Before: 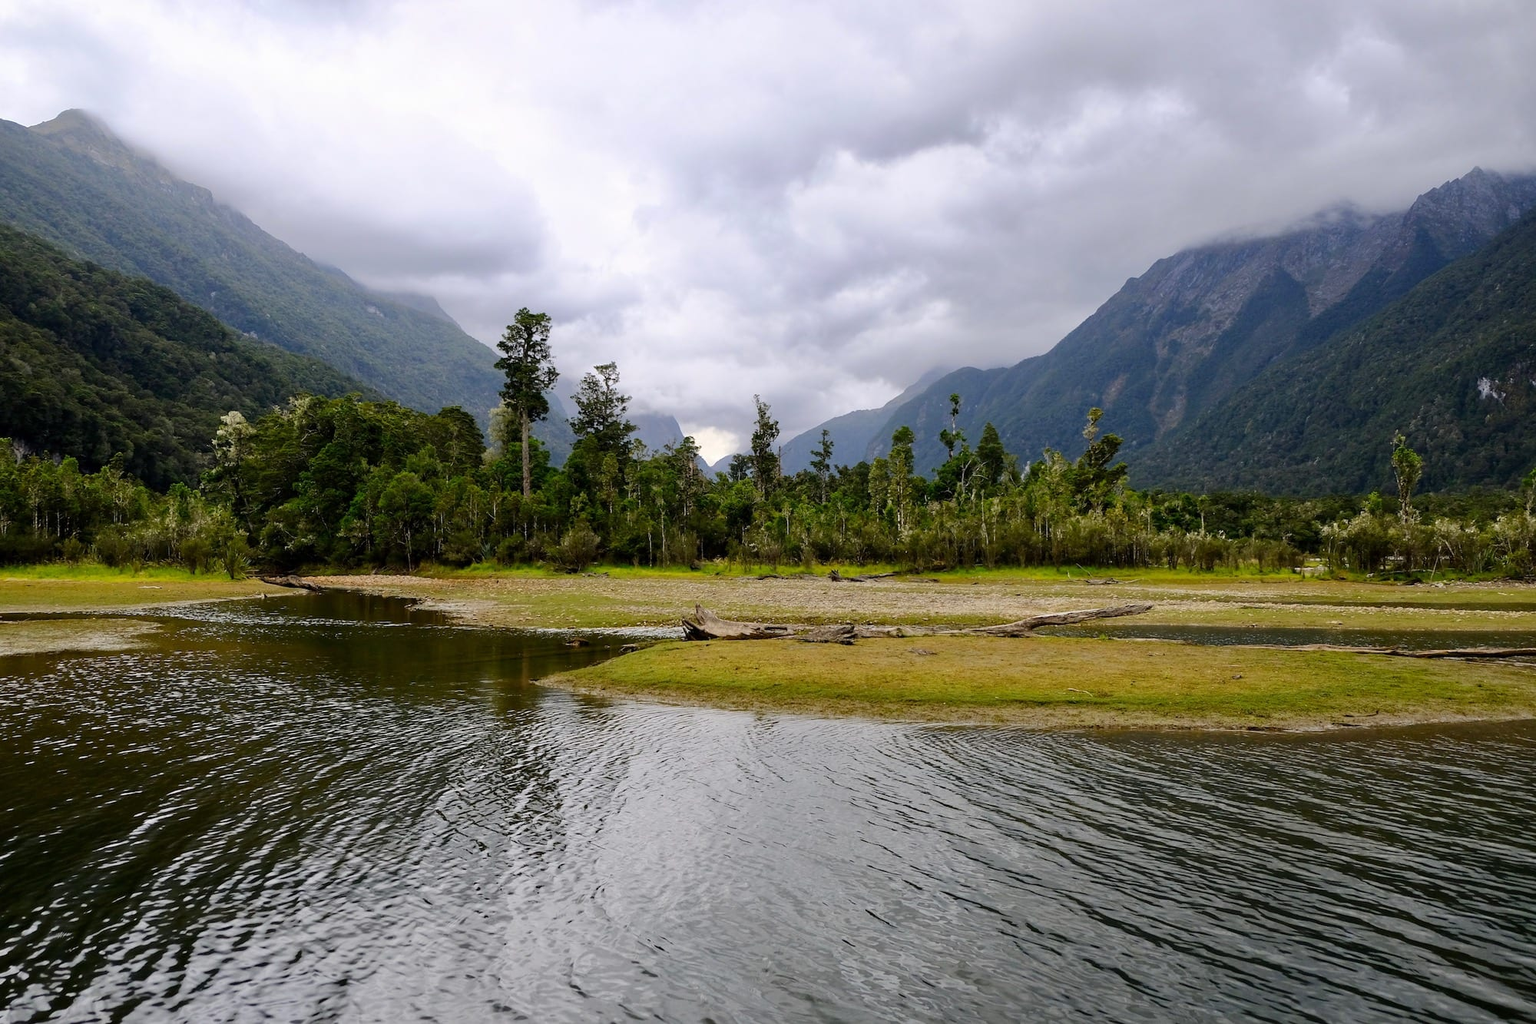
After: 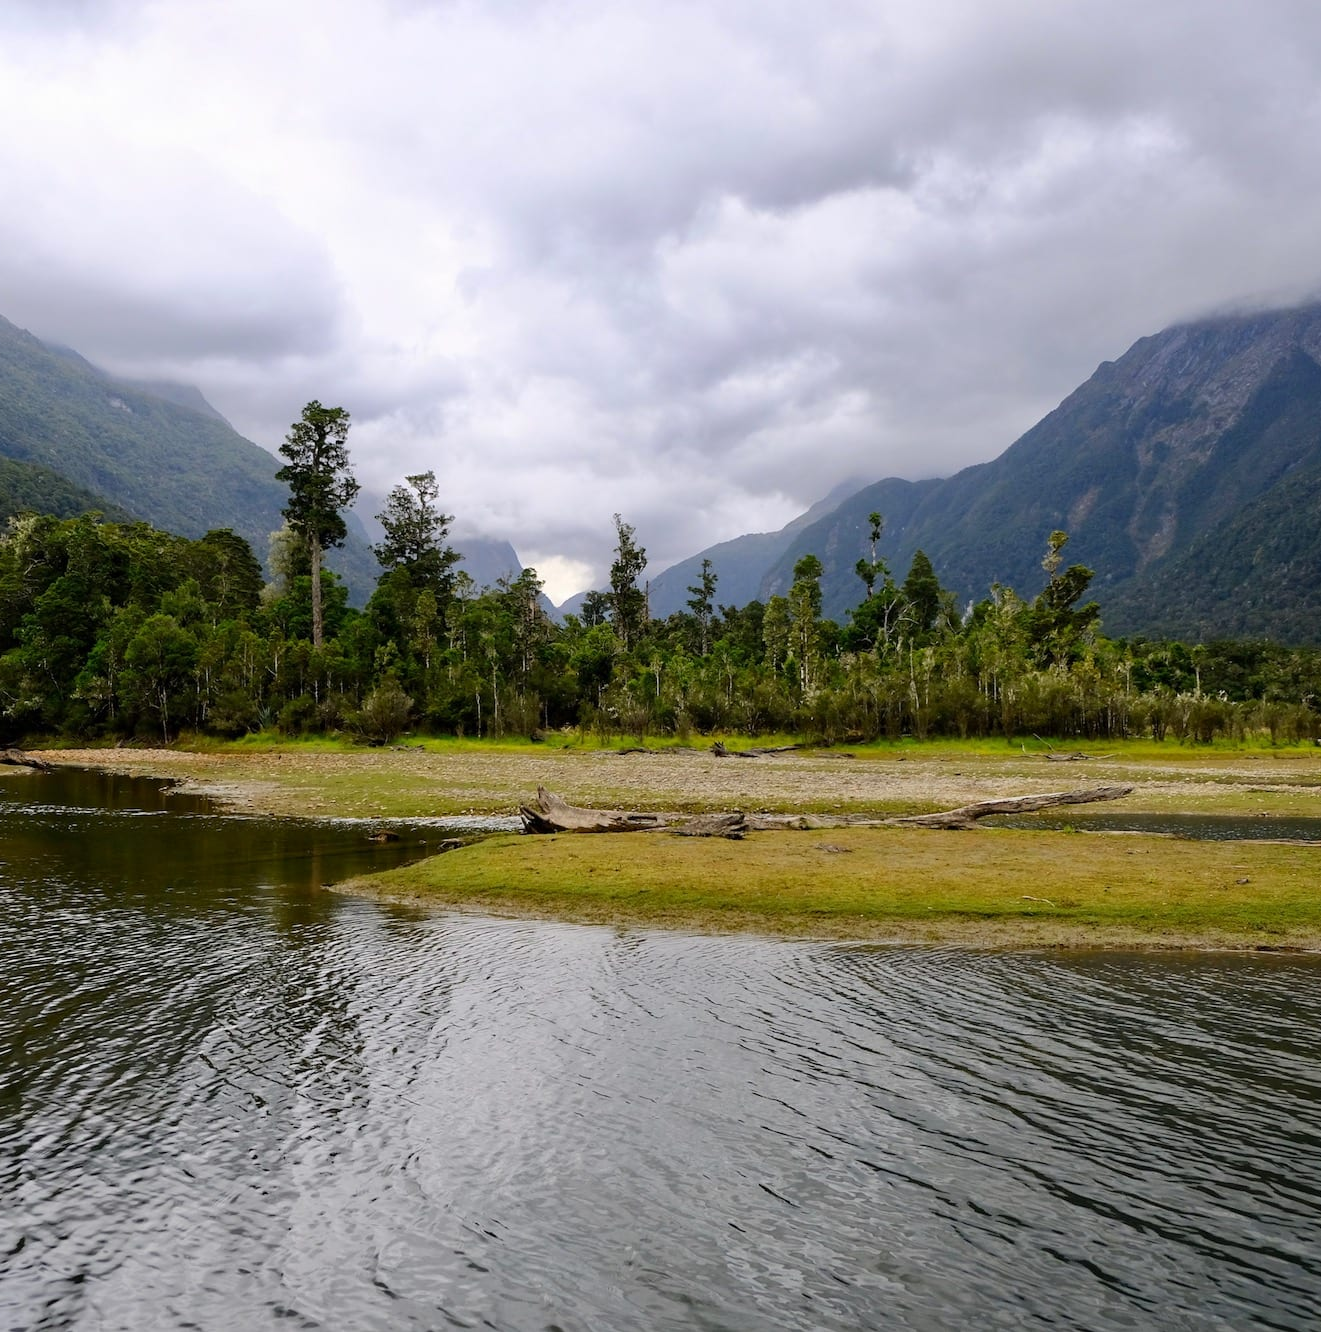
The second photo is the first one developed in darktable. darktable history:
crop and rotate: left 18.442%, right 15.508%
color zones: curves: ch1 [(0, 0.513) (0.143, 0.524) (0.286, 0.511) (0.429, 0.506) (0.571, 0.503) (0.714, 0.503) (0.857, 0.508) (1, 0.513)]
color balance: input saturation 99%
